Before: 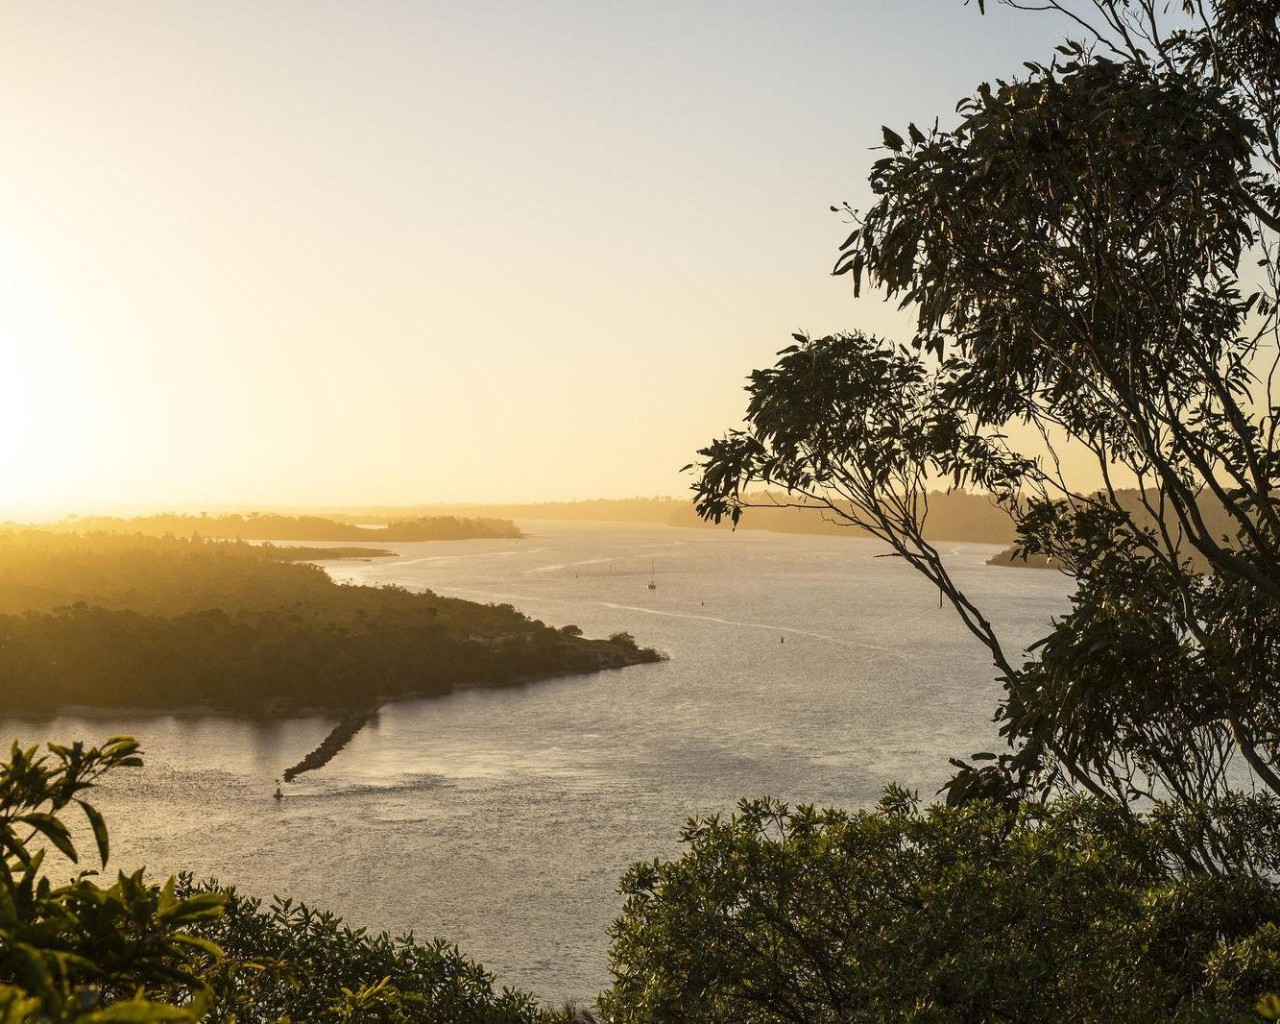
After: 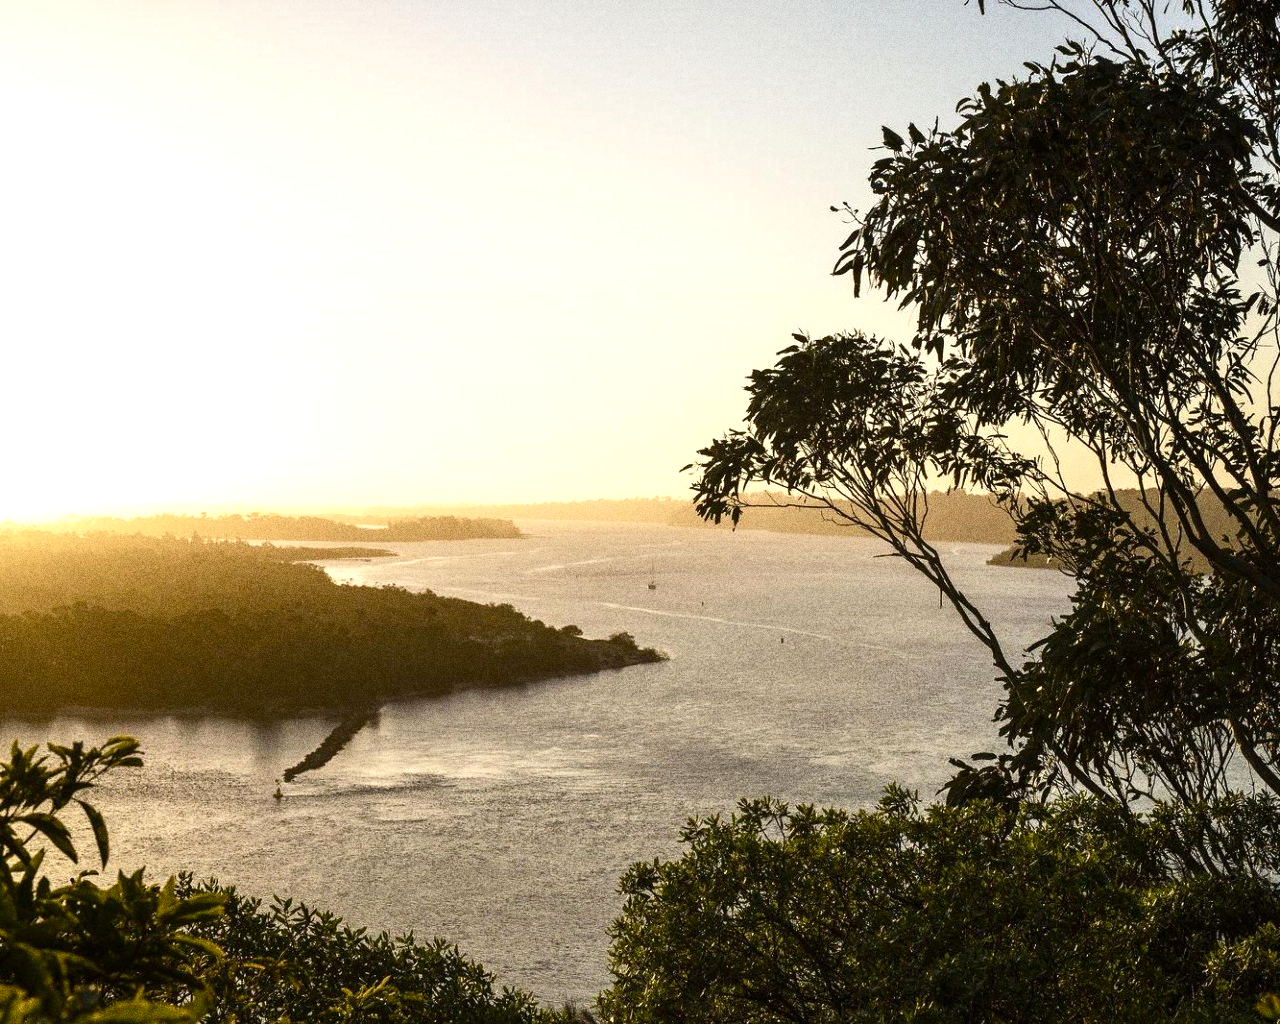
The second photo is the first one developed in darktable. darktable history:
grain: strength 49.07%
color balance rgb: shadows lift › luminance -20%, power › hue 72.24°, highlights gain › luminance 15%, global offset › hue 171.6°, perceptual saturation grading › highlights -30%, perceptual saturation grading › shadows 20%, global vibrance 30%, contrast 10%
